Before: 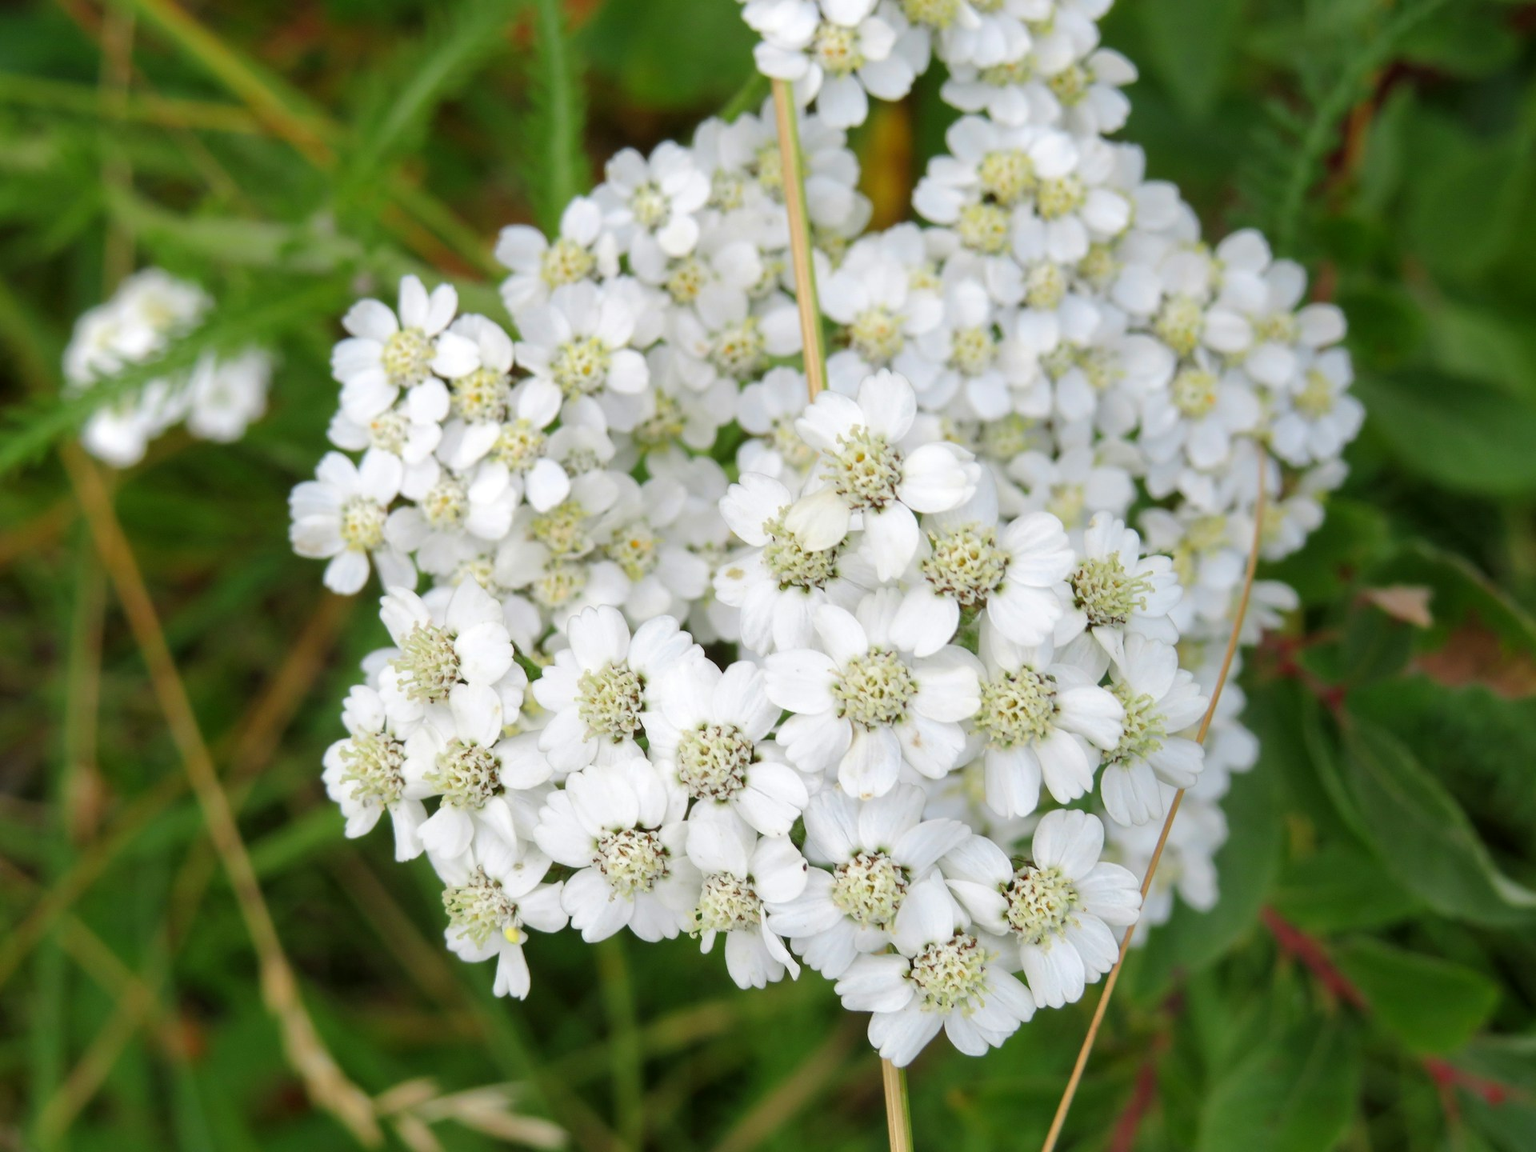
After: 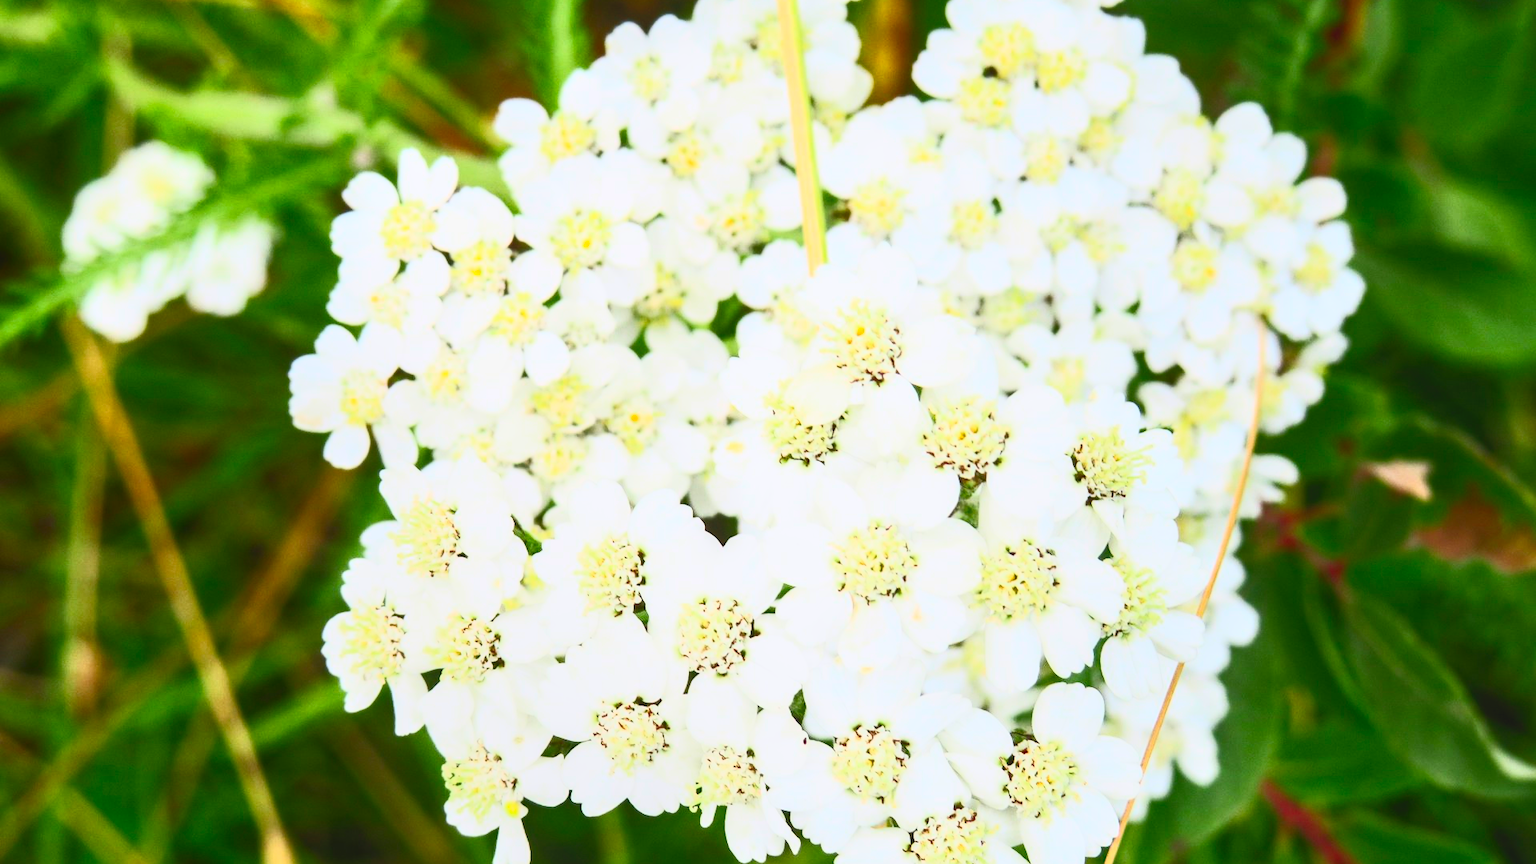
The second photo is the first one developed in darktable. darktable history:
crop: top 11.038%, bottom 13.962%
contrast brightness saturation: contrast 0.83, brightness 0.59, saturation 0.59
local contrast: detail 110%
